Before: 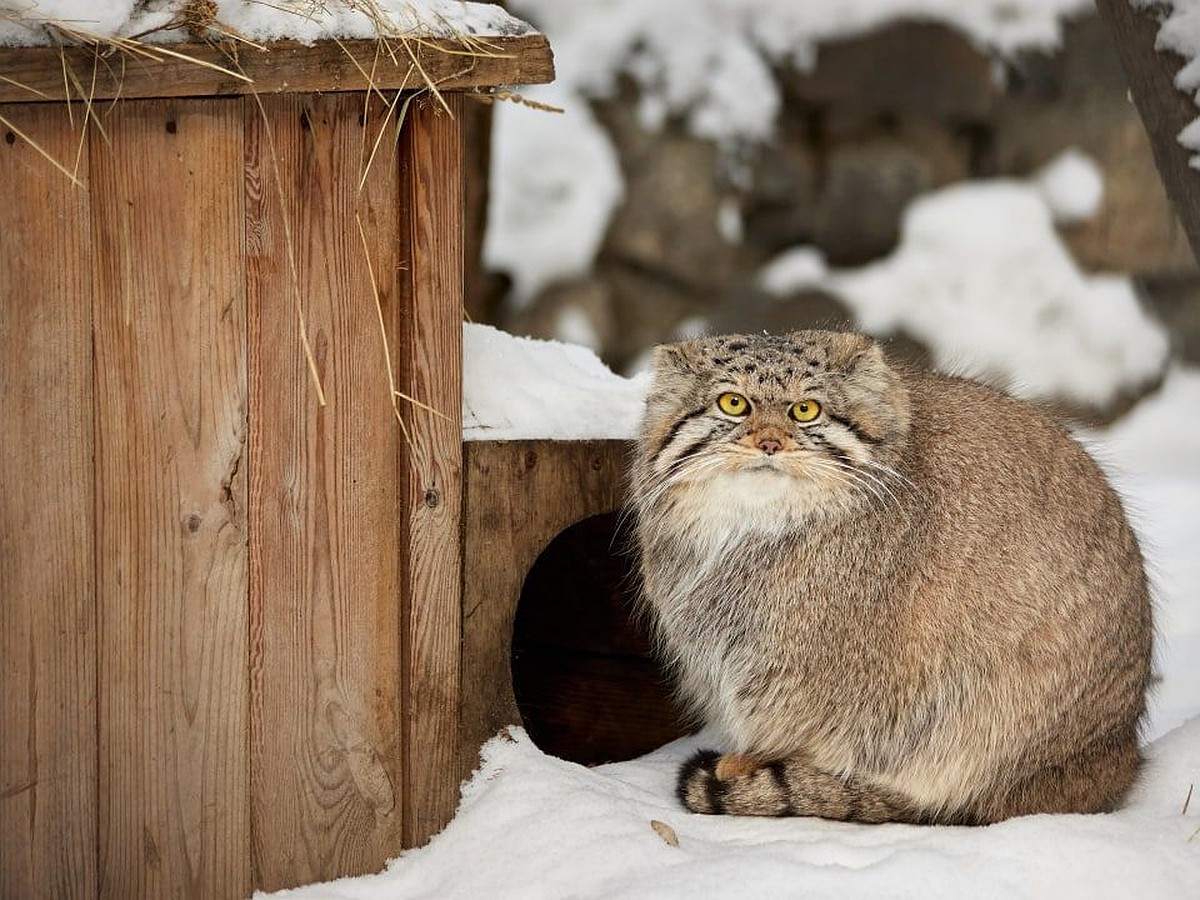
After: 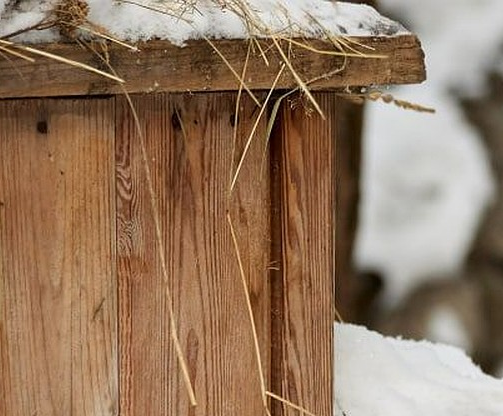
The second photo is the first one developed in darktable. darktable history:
crop and rotate: left 10.817%, top 0.062%, right 47.194%, bottom 53.626%
bloom: size 13.65%, threshold 98.39%, strength 4.82%
